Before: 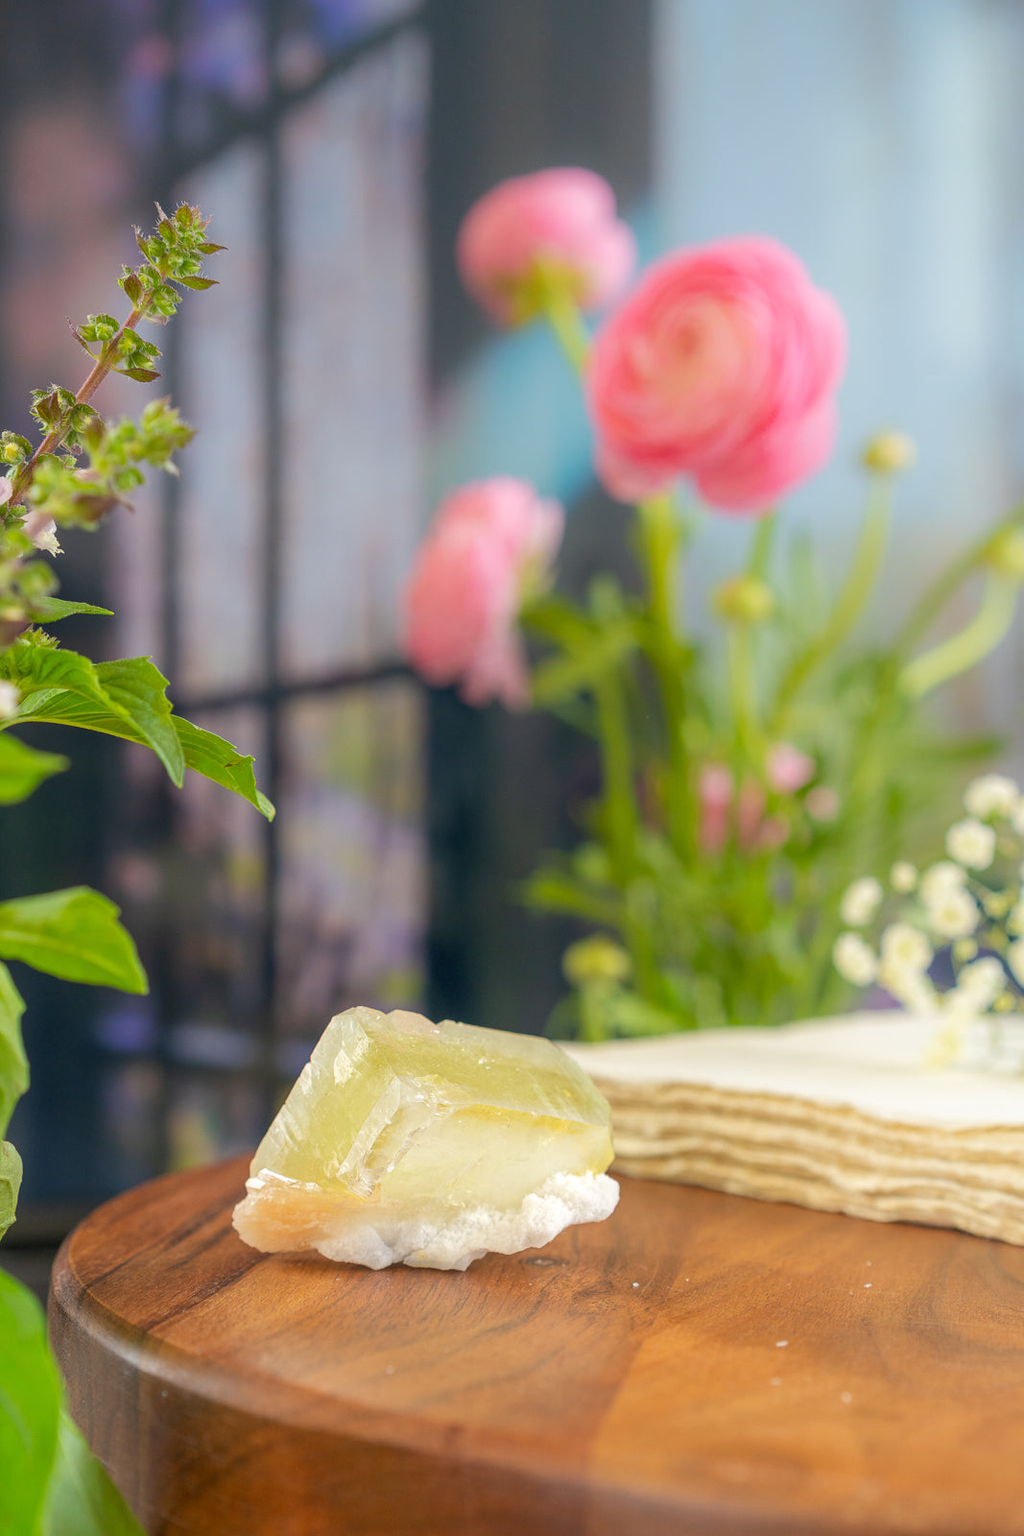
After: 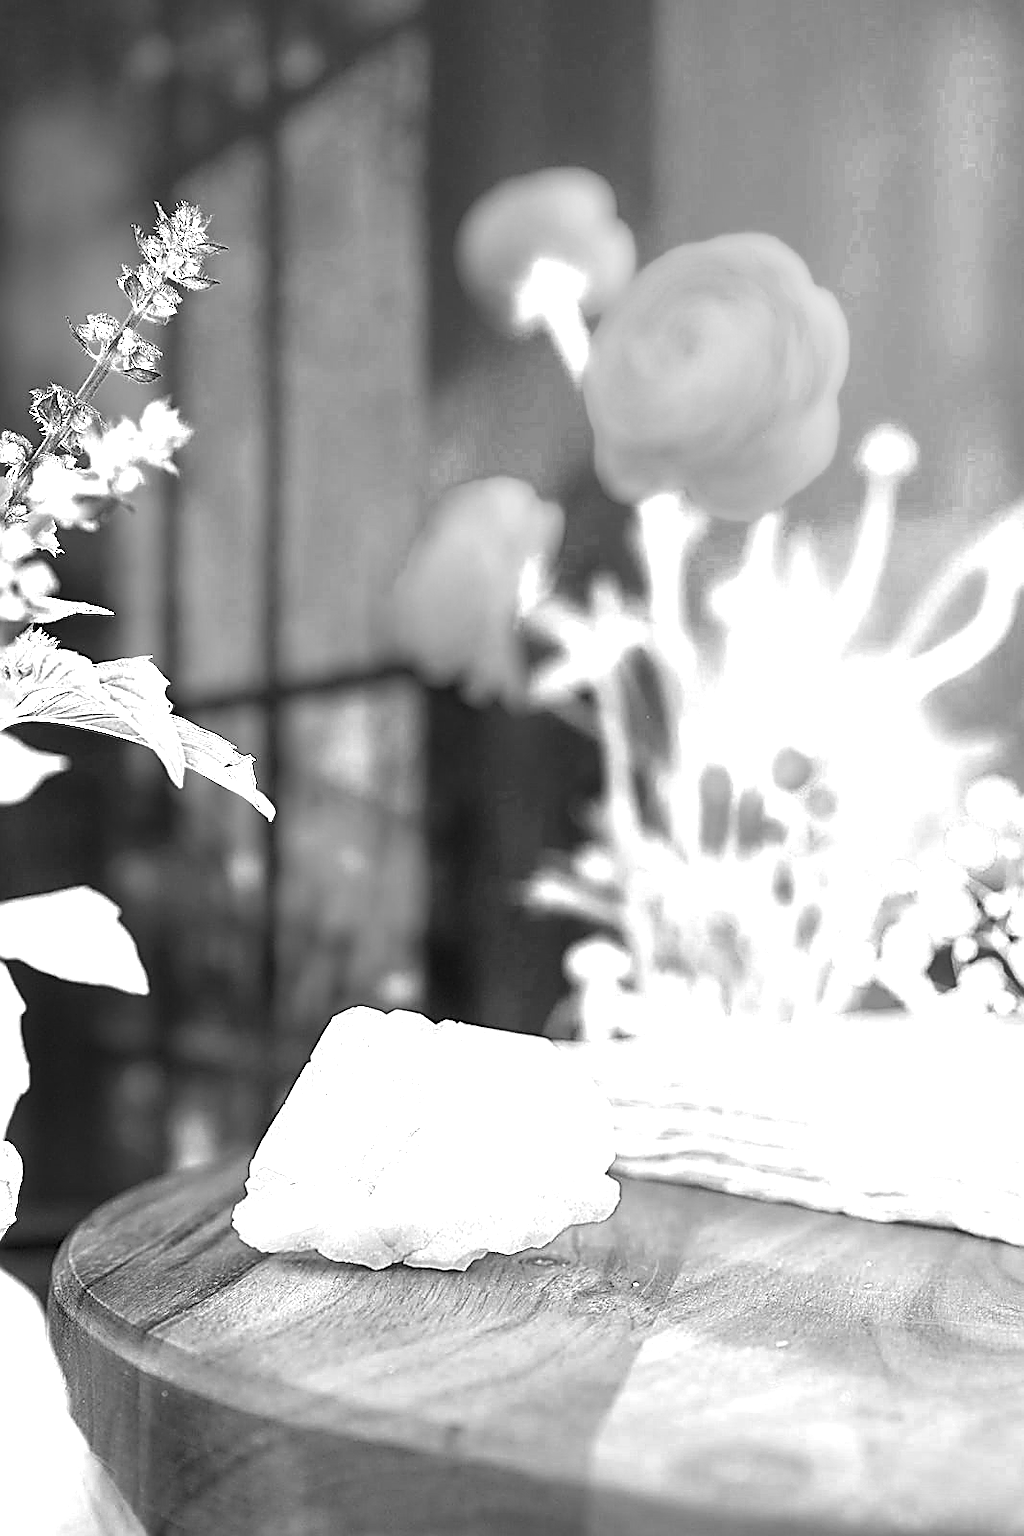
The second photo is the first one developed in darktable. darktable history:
sharpen: amount 1.984
color zones: curves: ch0 [(0, 0.554) (0.146, 0.662) (0.293, 0.86) (0.503, 0.774) (0.637, 0.106) (0.74, 0.072) (0.866, 0.488) (0.998, 0.569)]; ch1 [(0, 0) (0.143, 0) (0.286, 0) (0.429, 0) (0.571, 0) (0.714, 0) (0.857, 0)]
